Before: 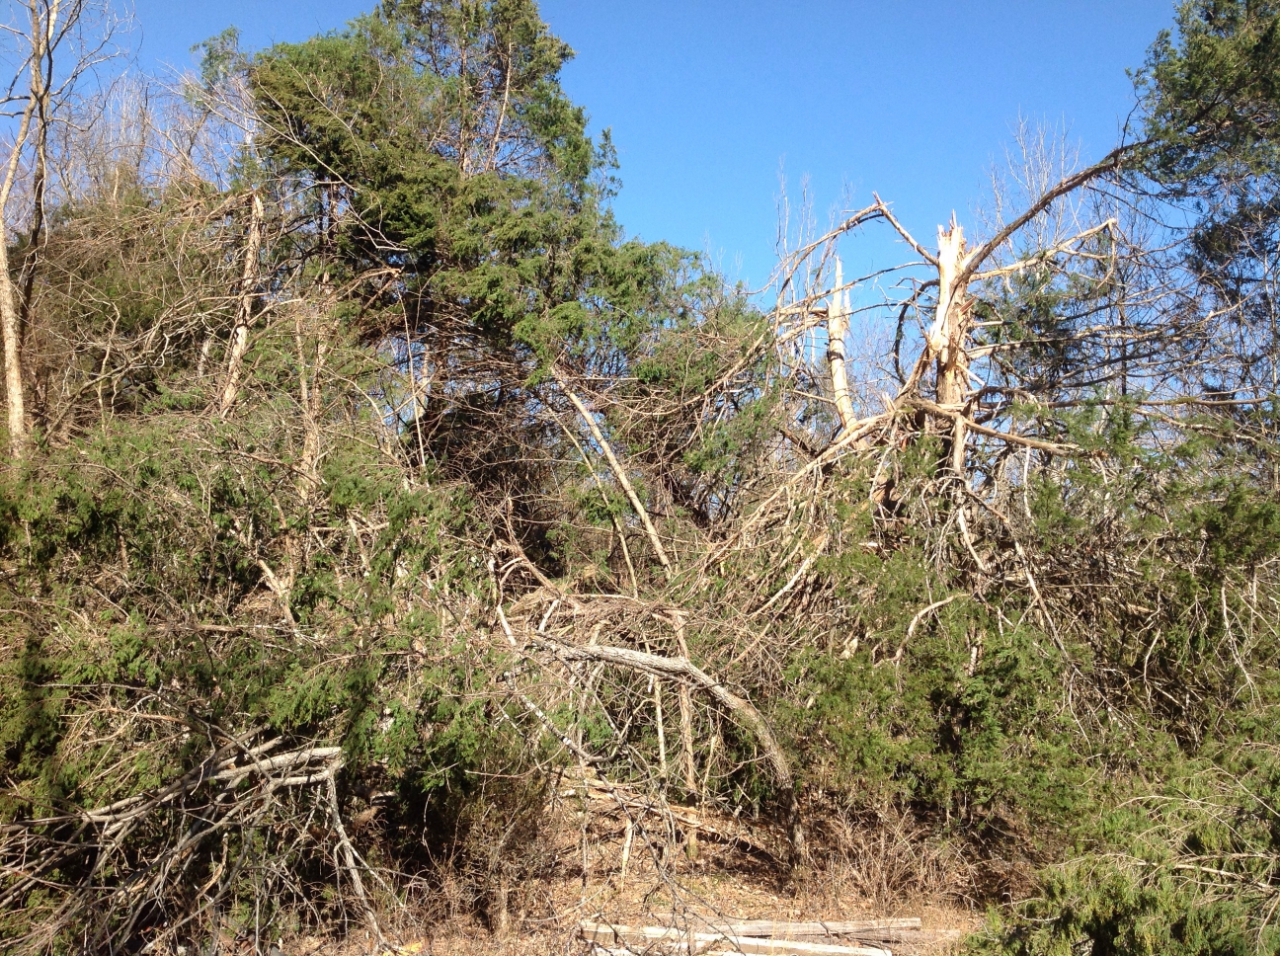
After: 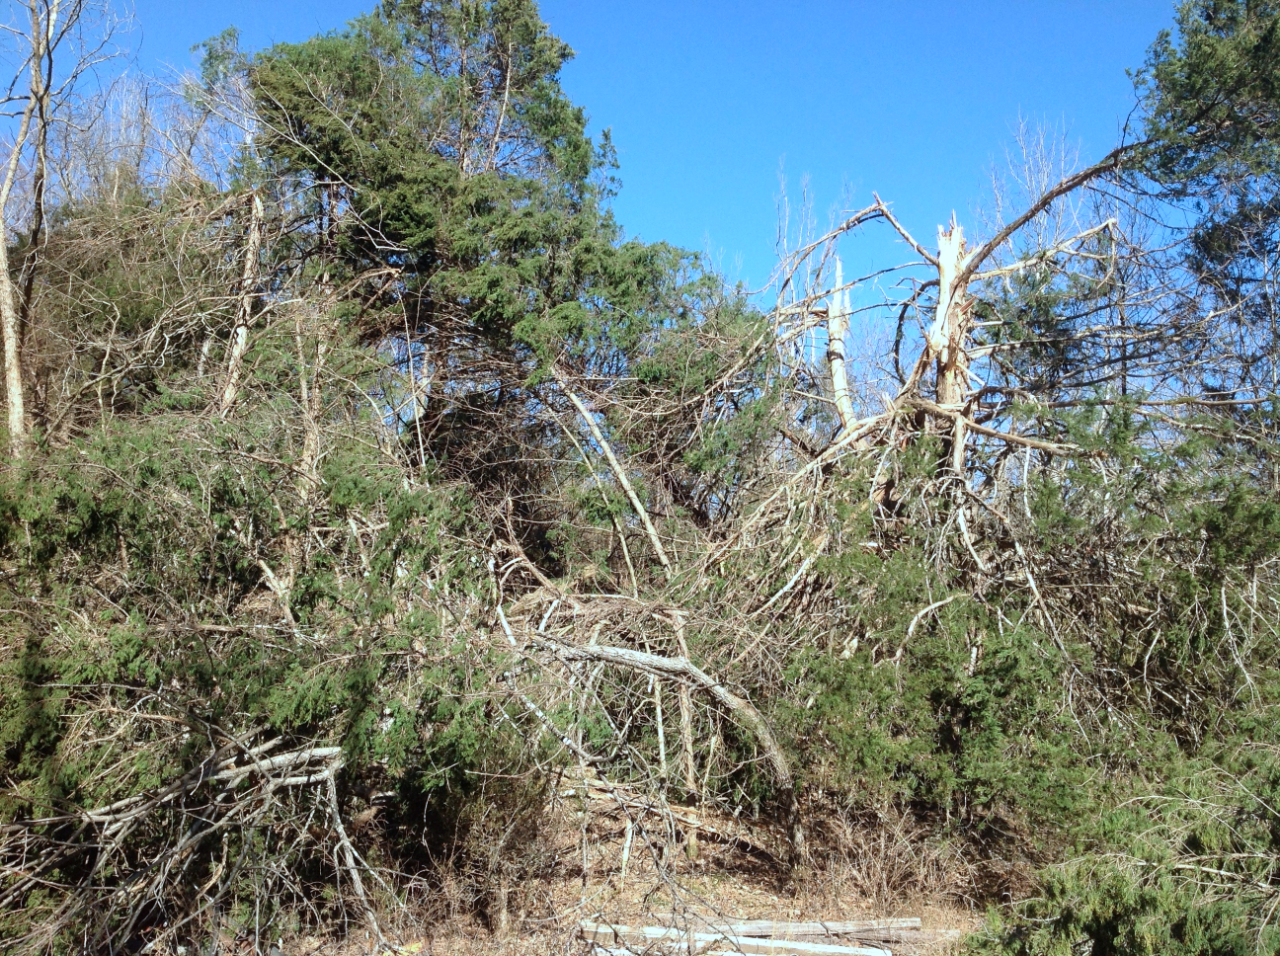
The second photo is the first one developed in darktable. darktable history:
color zones: curves: ch0 [(0.25, 0.5) (0.428, 0.473) (0.75, 0.5)]; ch1 [(0.243, 0.479) (0.398, 0.452) (0.75, 0.5)]
color calibration: illuminant F (fluorescent), F source F9 (Cool White Deluxe 4150 K) – high CRI, x 0.374, y 0.373, temperature 4159.72 K, gamut compression 1.73
